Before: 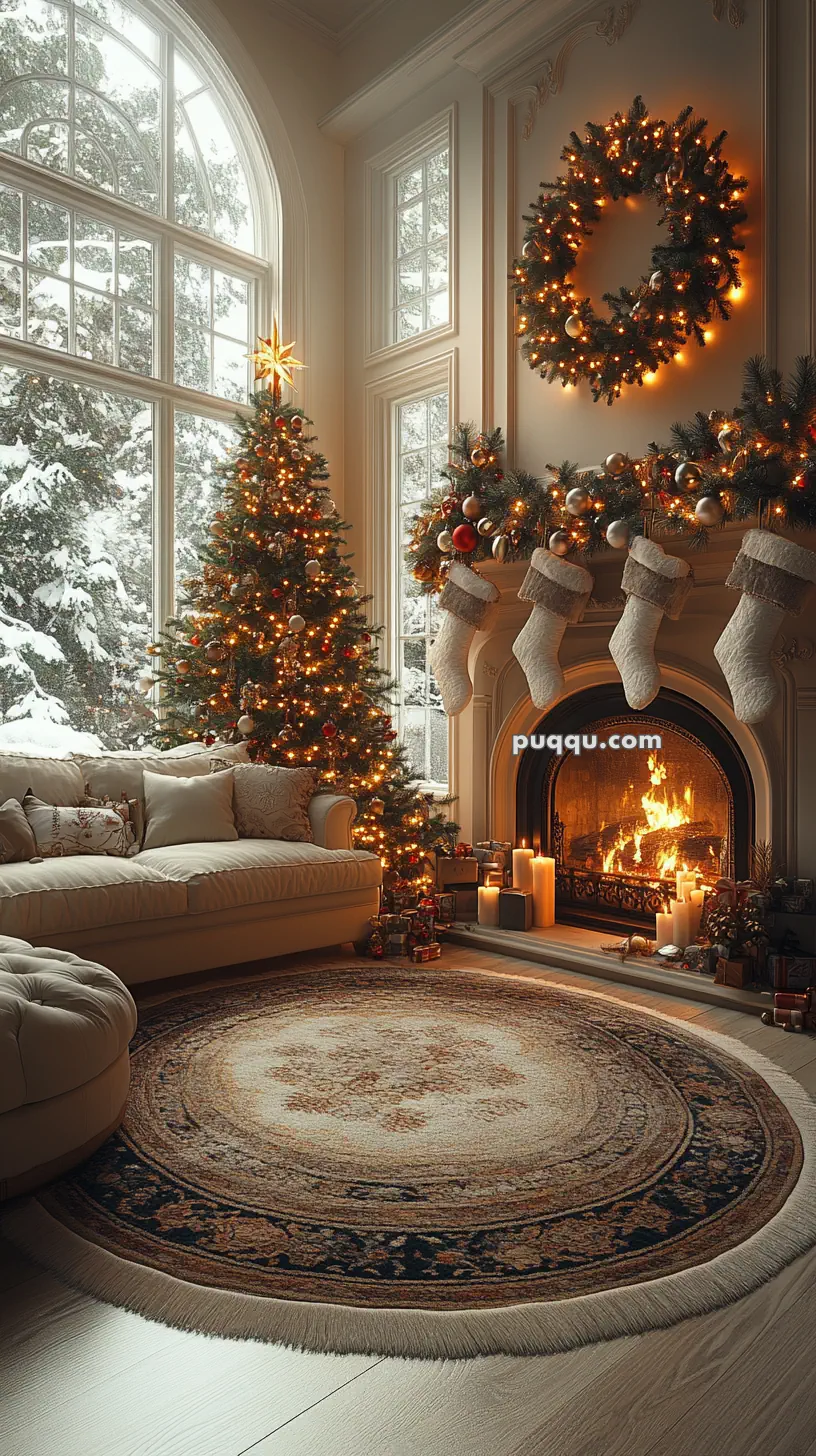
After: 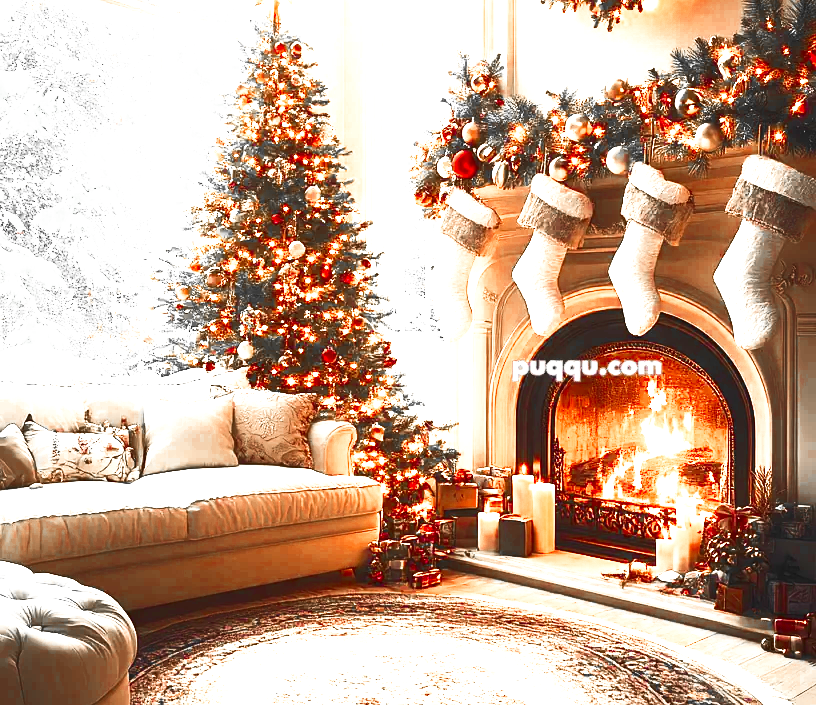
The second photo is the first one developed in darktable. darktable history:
color zones: curves: ch0 [(0, 0.497) (0.096, 0.361) (0.221, 0.538) (0.429, 0.5) (0.571, 0.5) (0.714, 0.5) (0.857, 0.5) (1, 0.497)]; ch1 [(0, 0.5) (0.143, 0.5) (0.257, -0.002) (0.429, 0.04) (0.571, -0.001) (0.714, -0.015) (0.857, 0.024) (1, 0.5)]
contrast brightness saturation: contrast 0.831, brightness 0.594, saturation 0.608
exposure: black level correction 0, exposure 1.479 EV, compensate exposure bias true, compensate highlight preservation false
crop and rotate: top 25.741%, bottom 25.79%
velvia: on, module defaults
